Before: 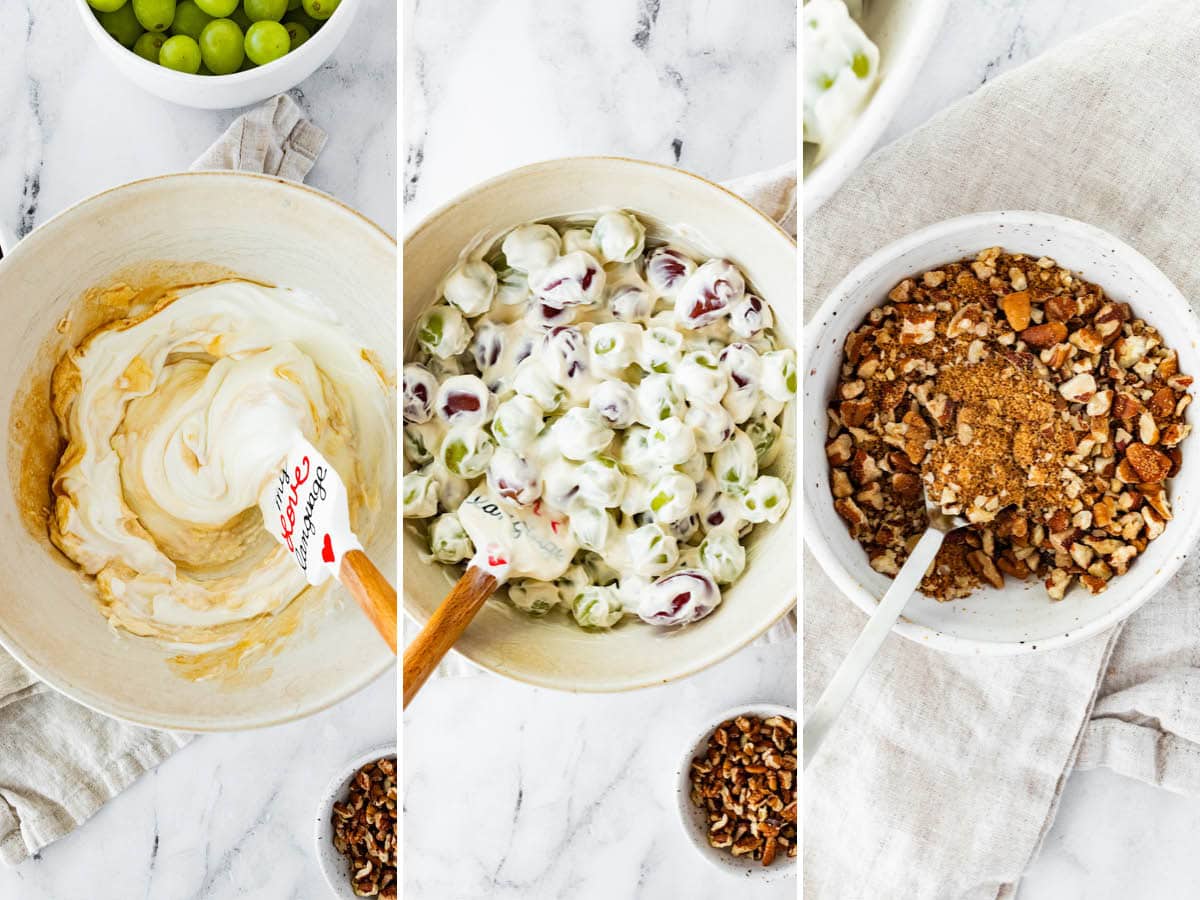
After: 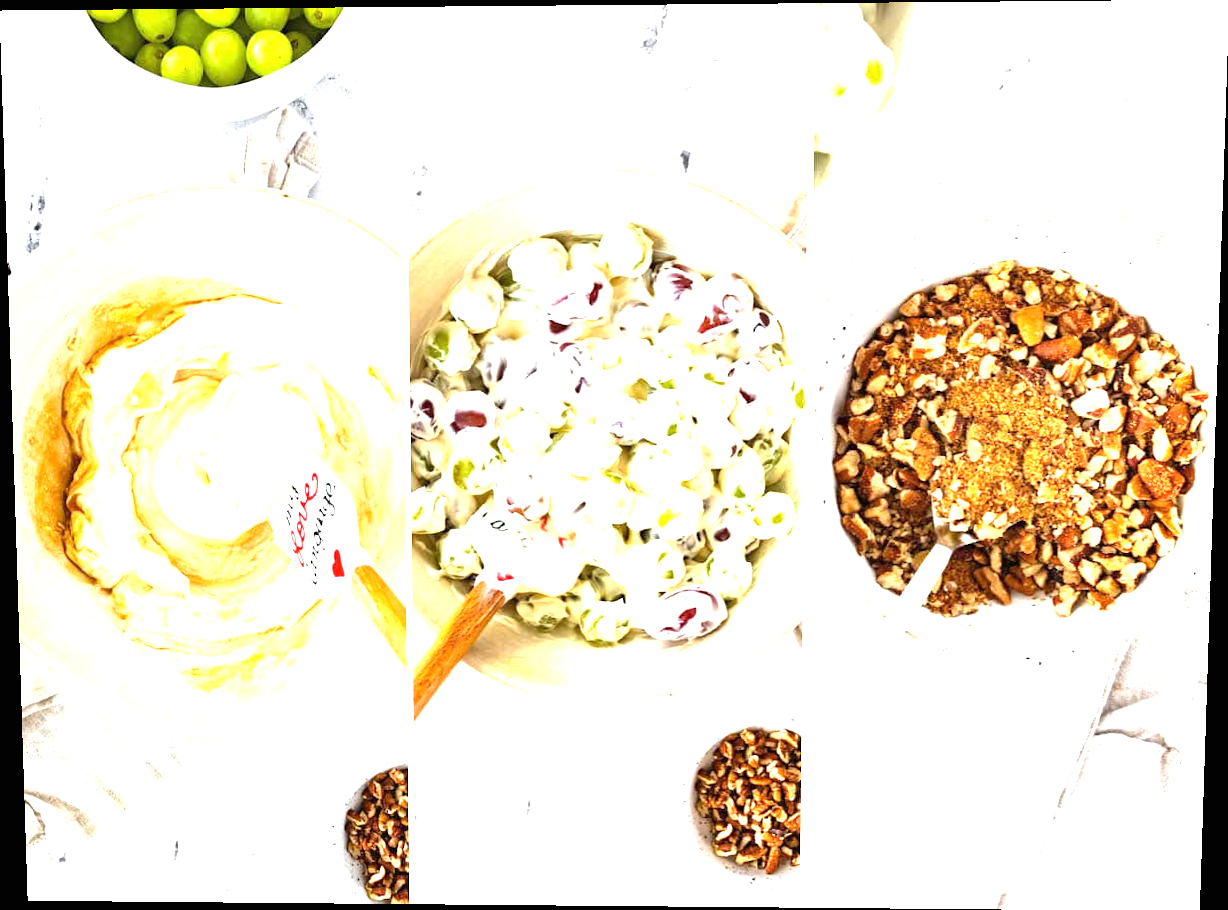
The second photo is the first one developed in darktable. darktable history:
exposure: black level correction 0, exposure 1.379 EV, compensate exposure bias true, compensate highlight preservation false
rotate and perspective: lens shift (vertical) 0.048, lens shift (horizontal) -0.024, automatic cropping off
